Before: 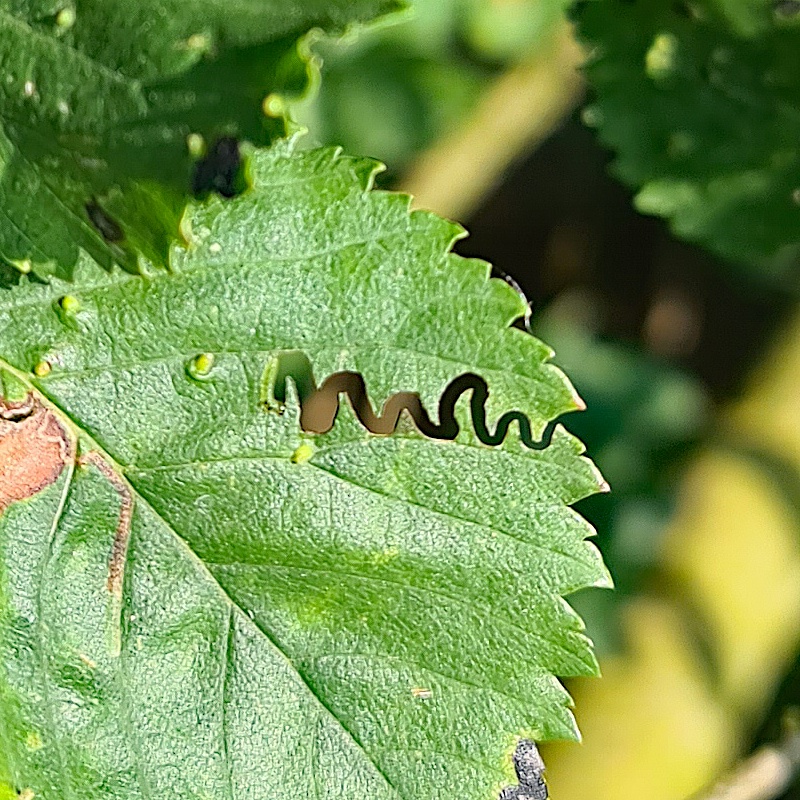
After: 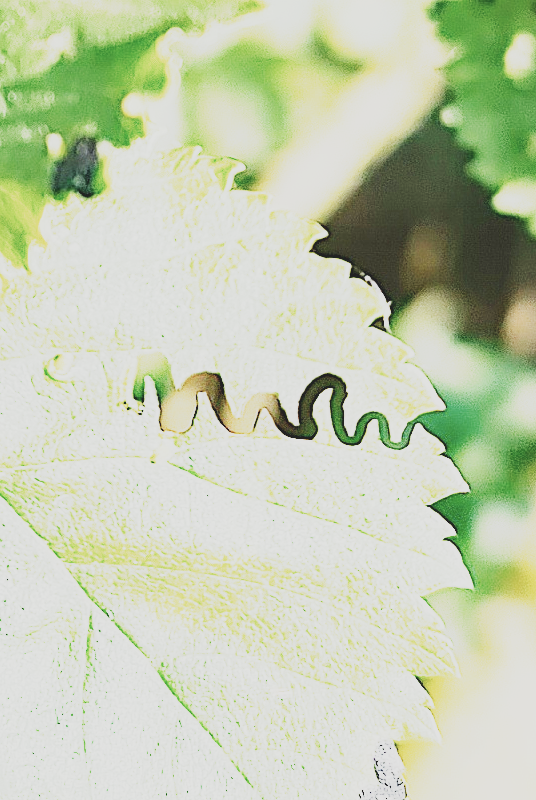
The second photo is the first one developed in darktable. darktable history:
crop and rotate: left 17.634%, right 15.361%
exposure: exposure 1.997 EV, compensate highlight preservation false
contrast brightness saturation: contrast -0.246, saturation -0.438
base curve: curves: ch0 [(0, 0) (0.007, 0.004) (0.027, 0.03) (0.046, 0.07) (0.207, 0.54) (0.442, 0.872) (0.673, 0.972) (1, 1)], preserve colors none
